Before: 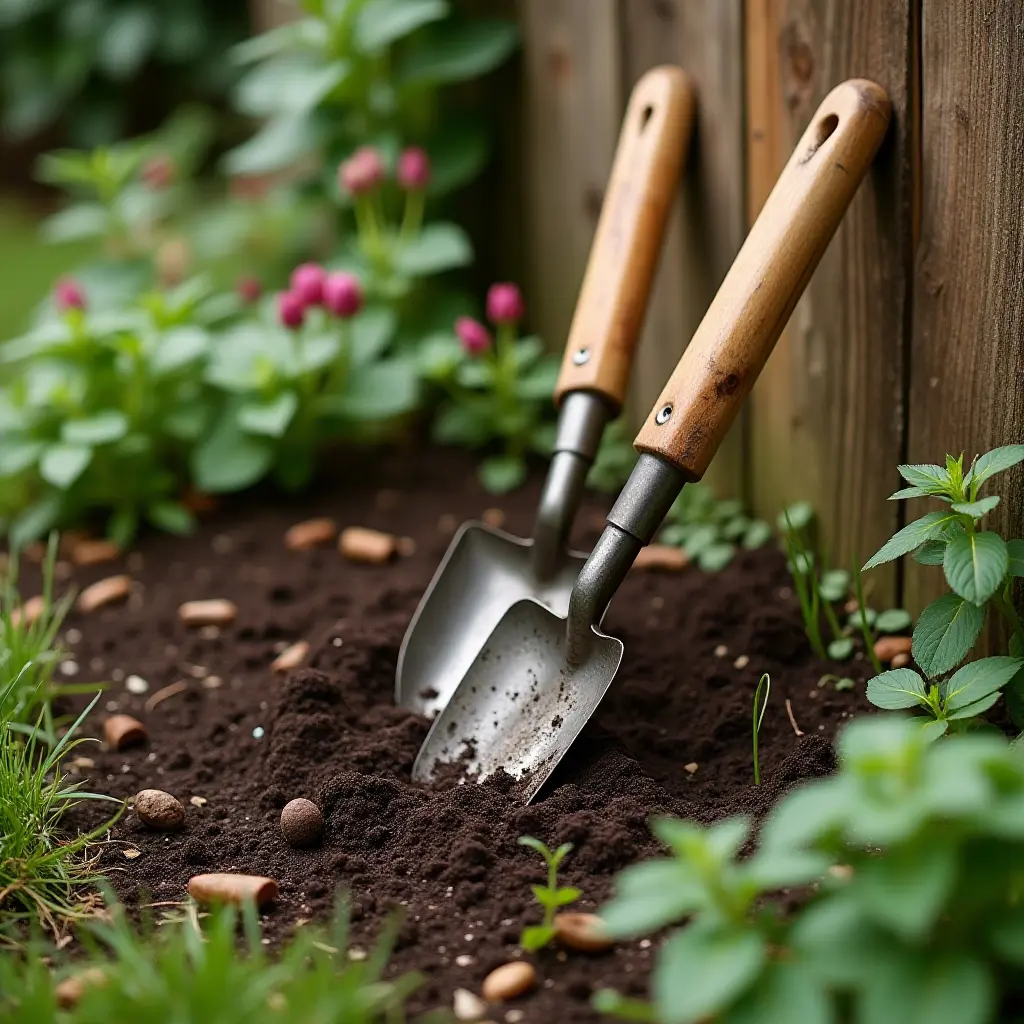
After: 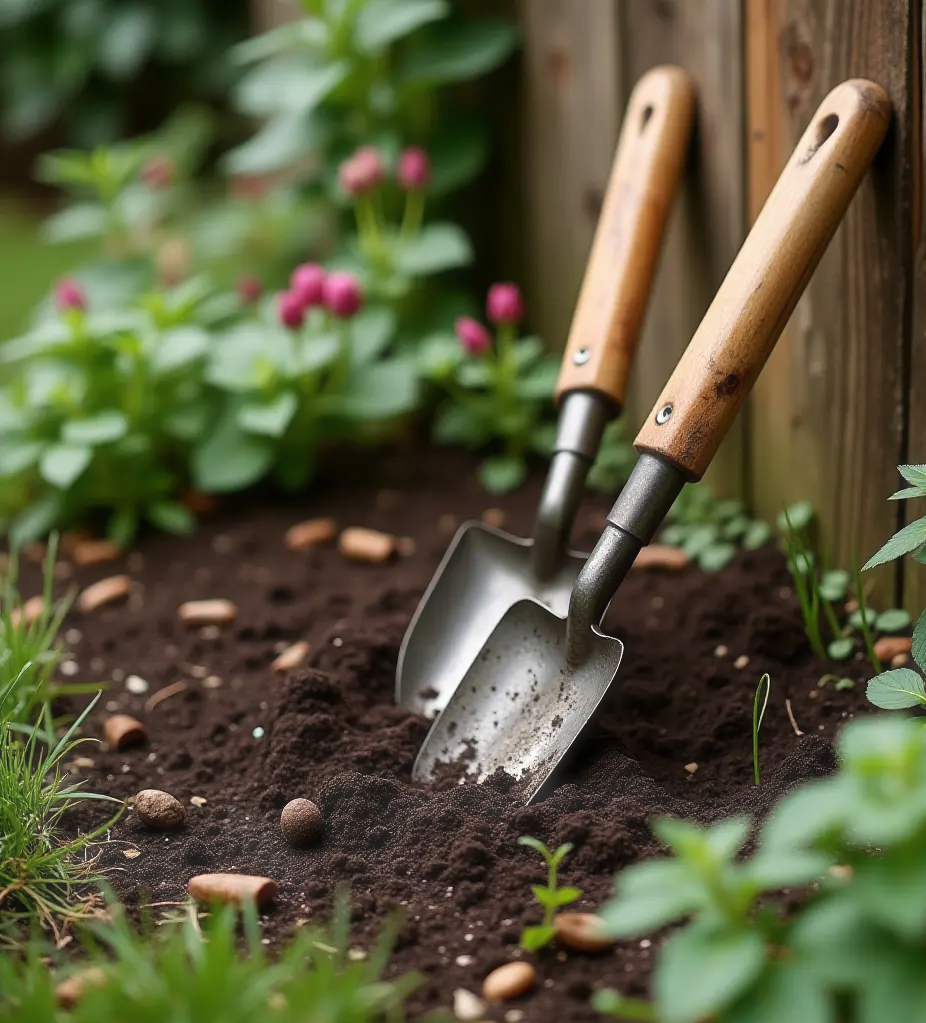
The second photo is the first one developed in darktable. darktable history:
crop: right 9.509%, bottom 0.031%
haze removal: strength -0.1, adaptive false
